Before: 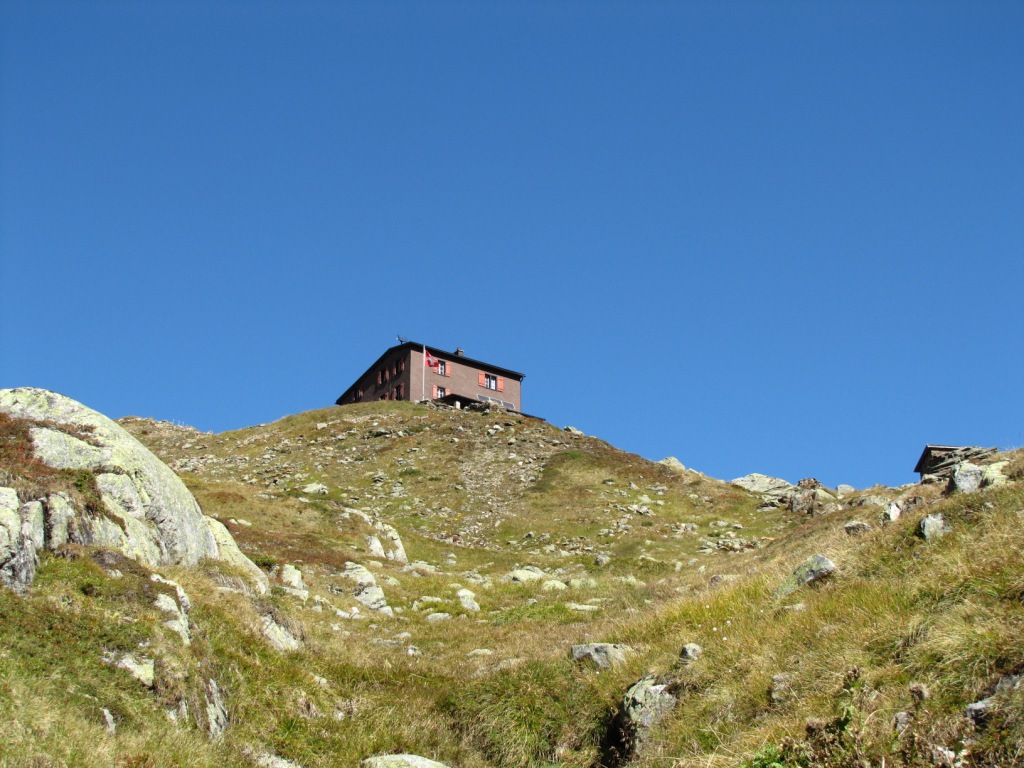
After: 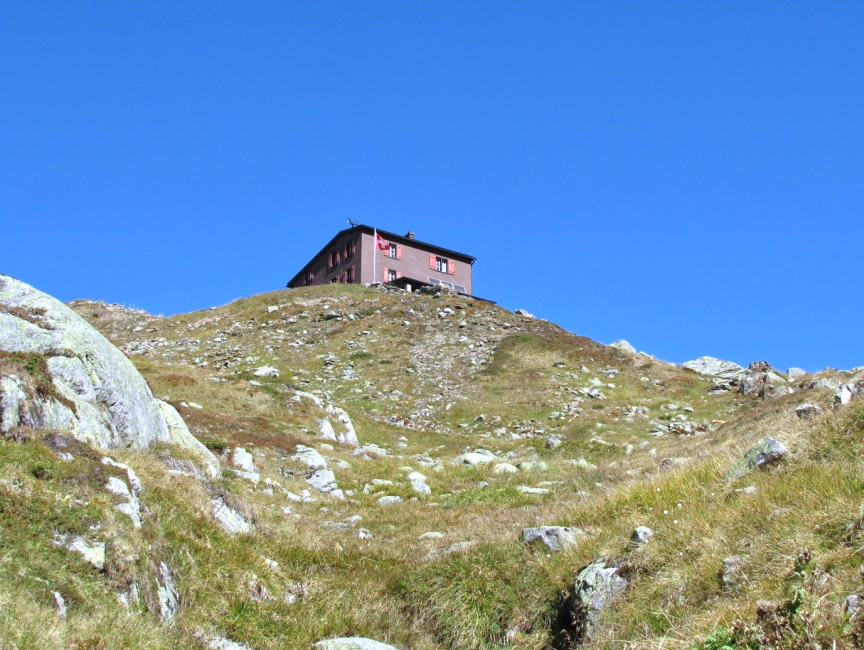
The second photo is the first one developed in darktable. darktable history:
crop and rotate: left 4.865%, top 15.36%, right 10.666%
color calibration: illuminant custom, x 0.373, y 0.389, temperature 4249.41 K
tone equalizer: -8 EV 0.996 EV, -7 EV 1.03 EV, -6 EV 0.977 EV, -5 EV 0.977 EV, -4 EV 1.03 EV, -3 EV 0.729 EV, -2 EV 0.496 EV, -1 EV 0.242 EV, smoothing 1
